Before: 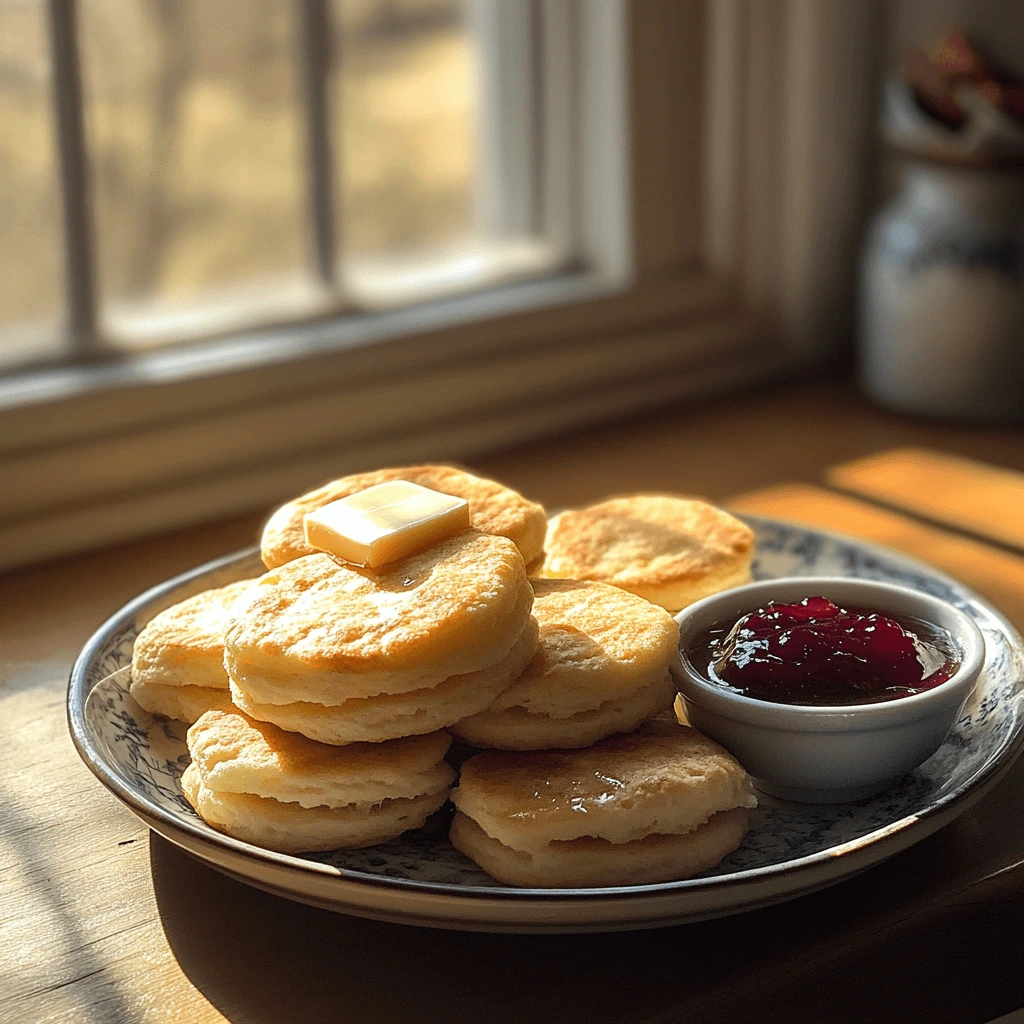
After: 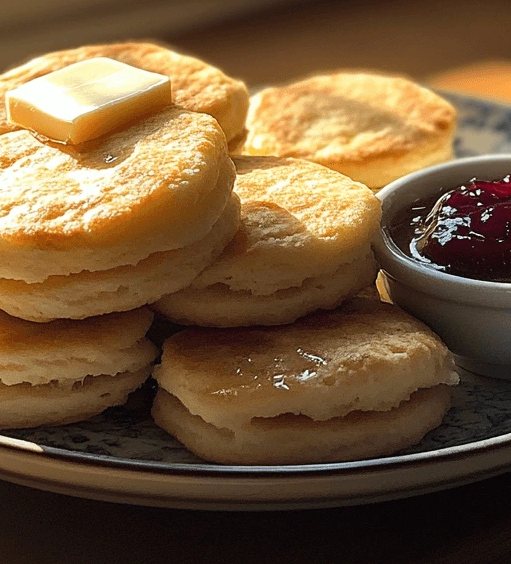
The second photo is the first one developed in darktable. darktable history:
crop: left 29.198%, top 41.349%, right 20.87%, bottom 3.502%
